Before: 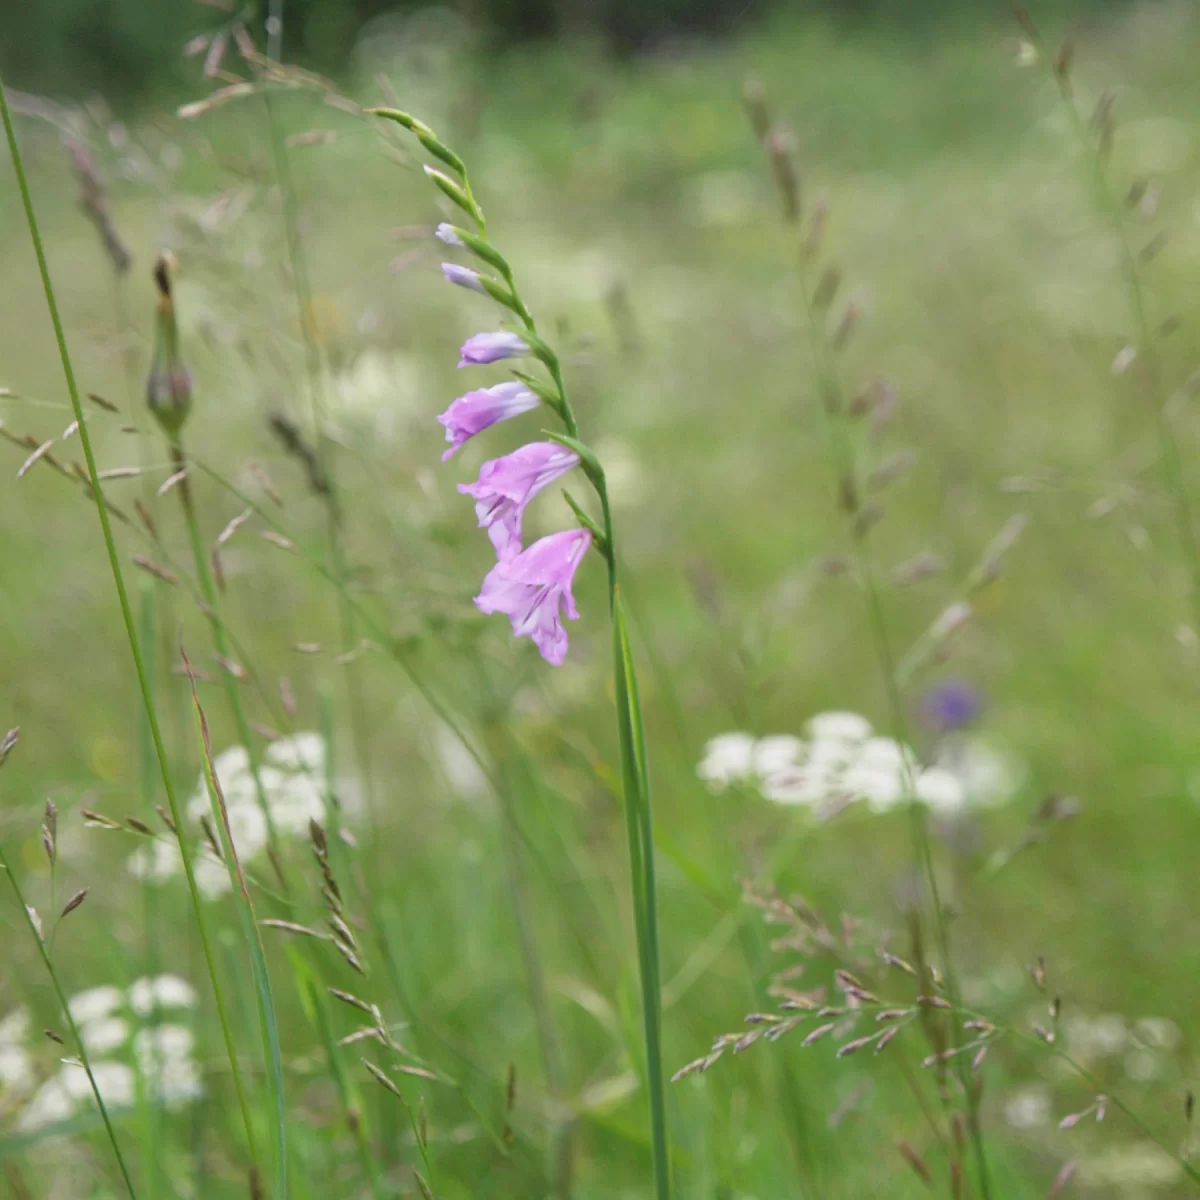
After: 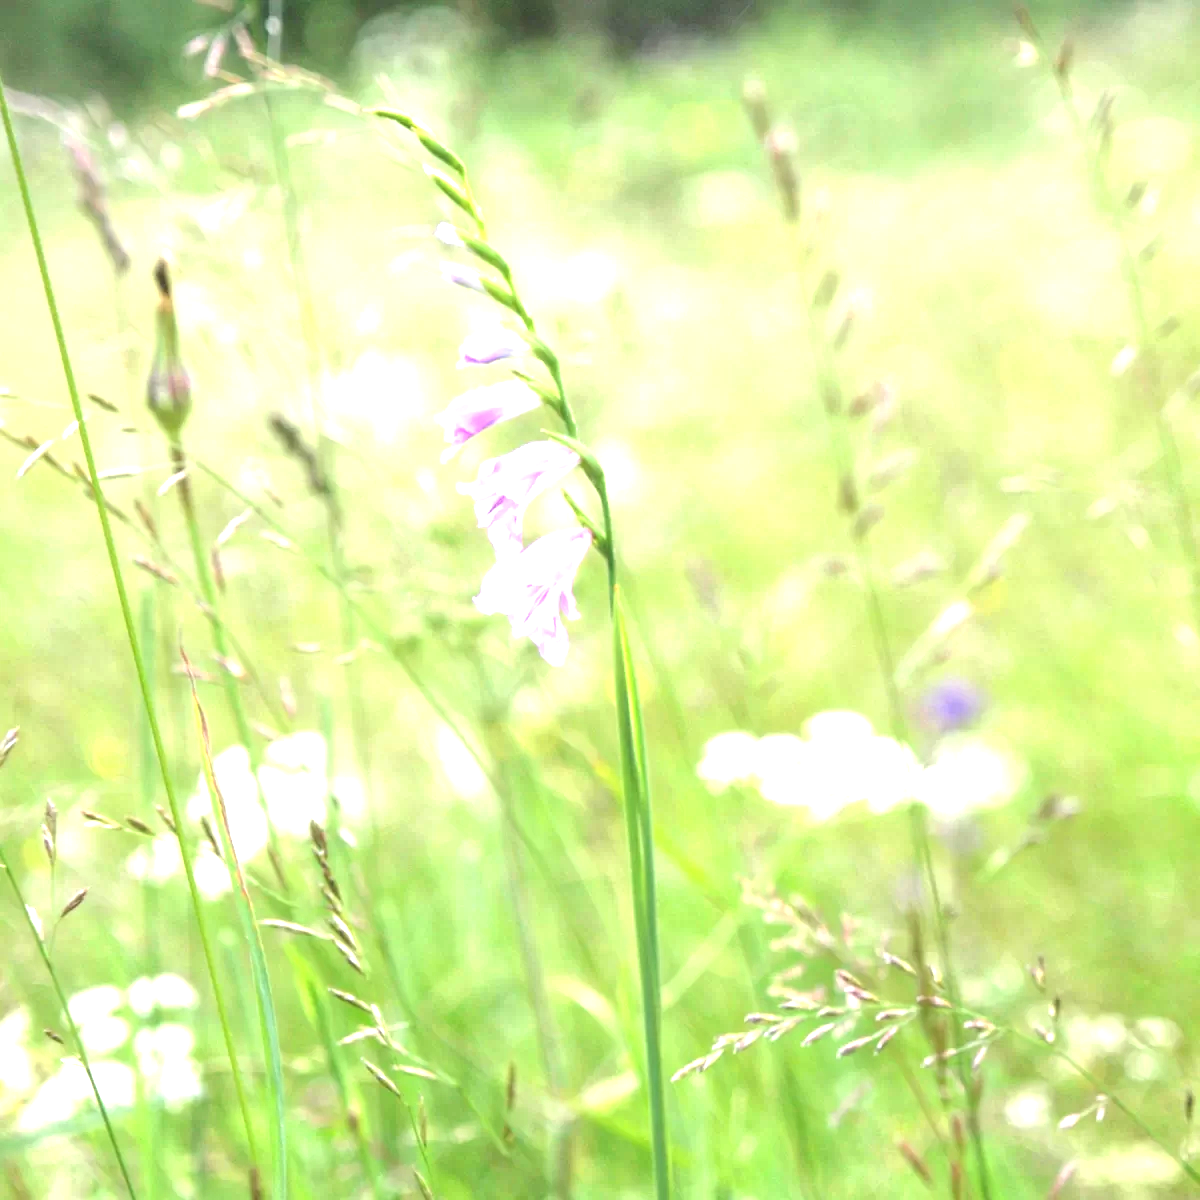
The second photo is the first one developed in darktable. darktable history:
local contrast: highlights 106%, shadows 102%, detail 119%, midtone range 0.2
exposure: black level correction 0.001, exposure 1.737 EV, compensate highlight preservation false
